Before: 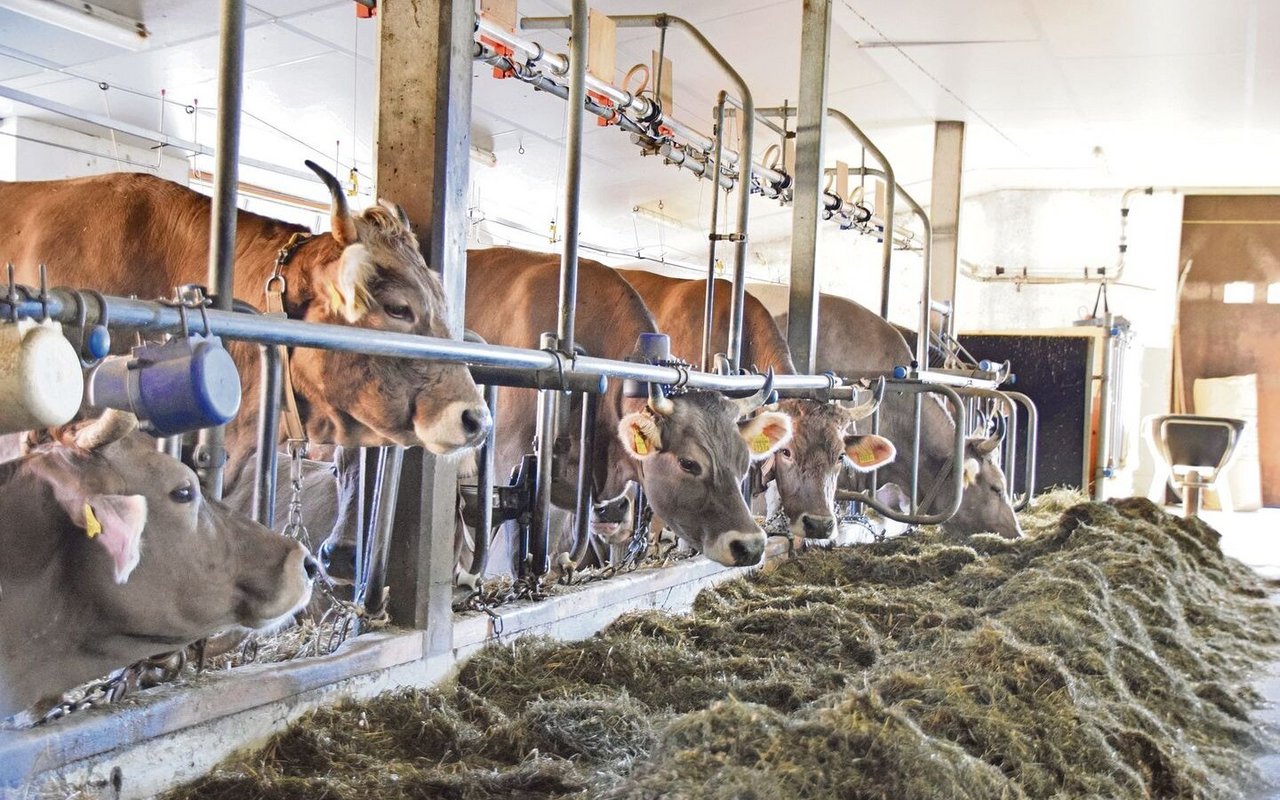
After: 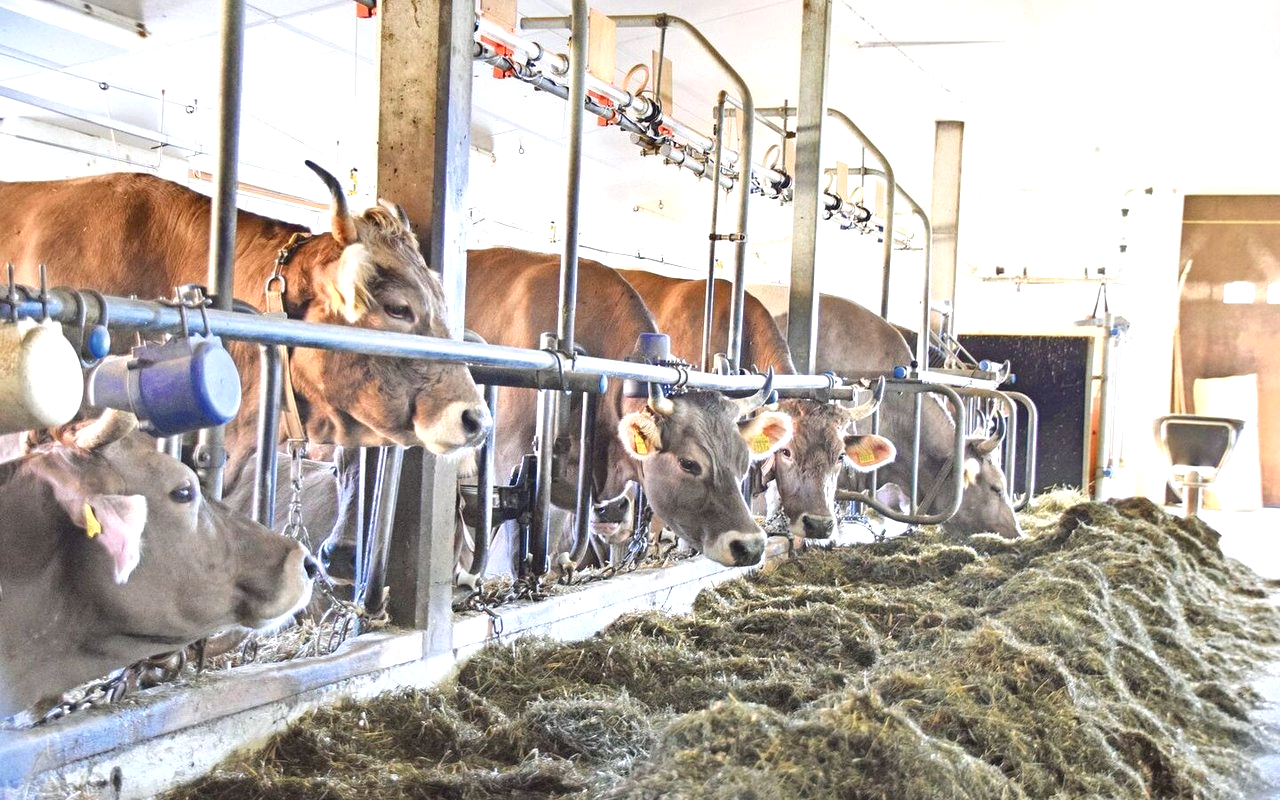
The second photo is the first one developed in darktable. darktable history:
white balance: red 0.986, blue 1.01
exposure: exposure 0.6 EV, compensate highlight preservation false
